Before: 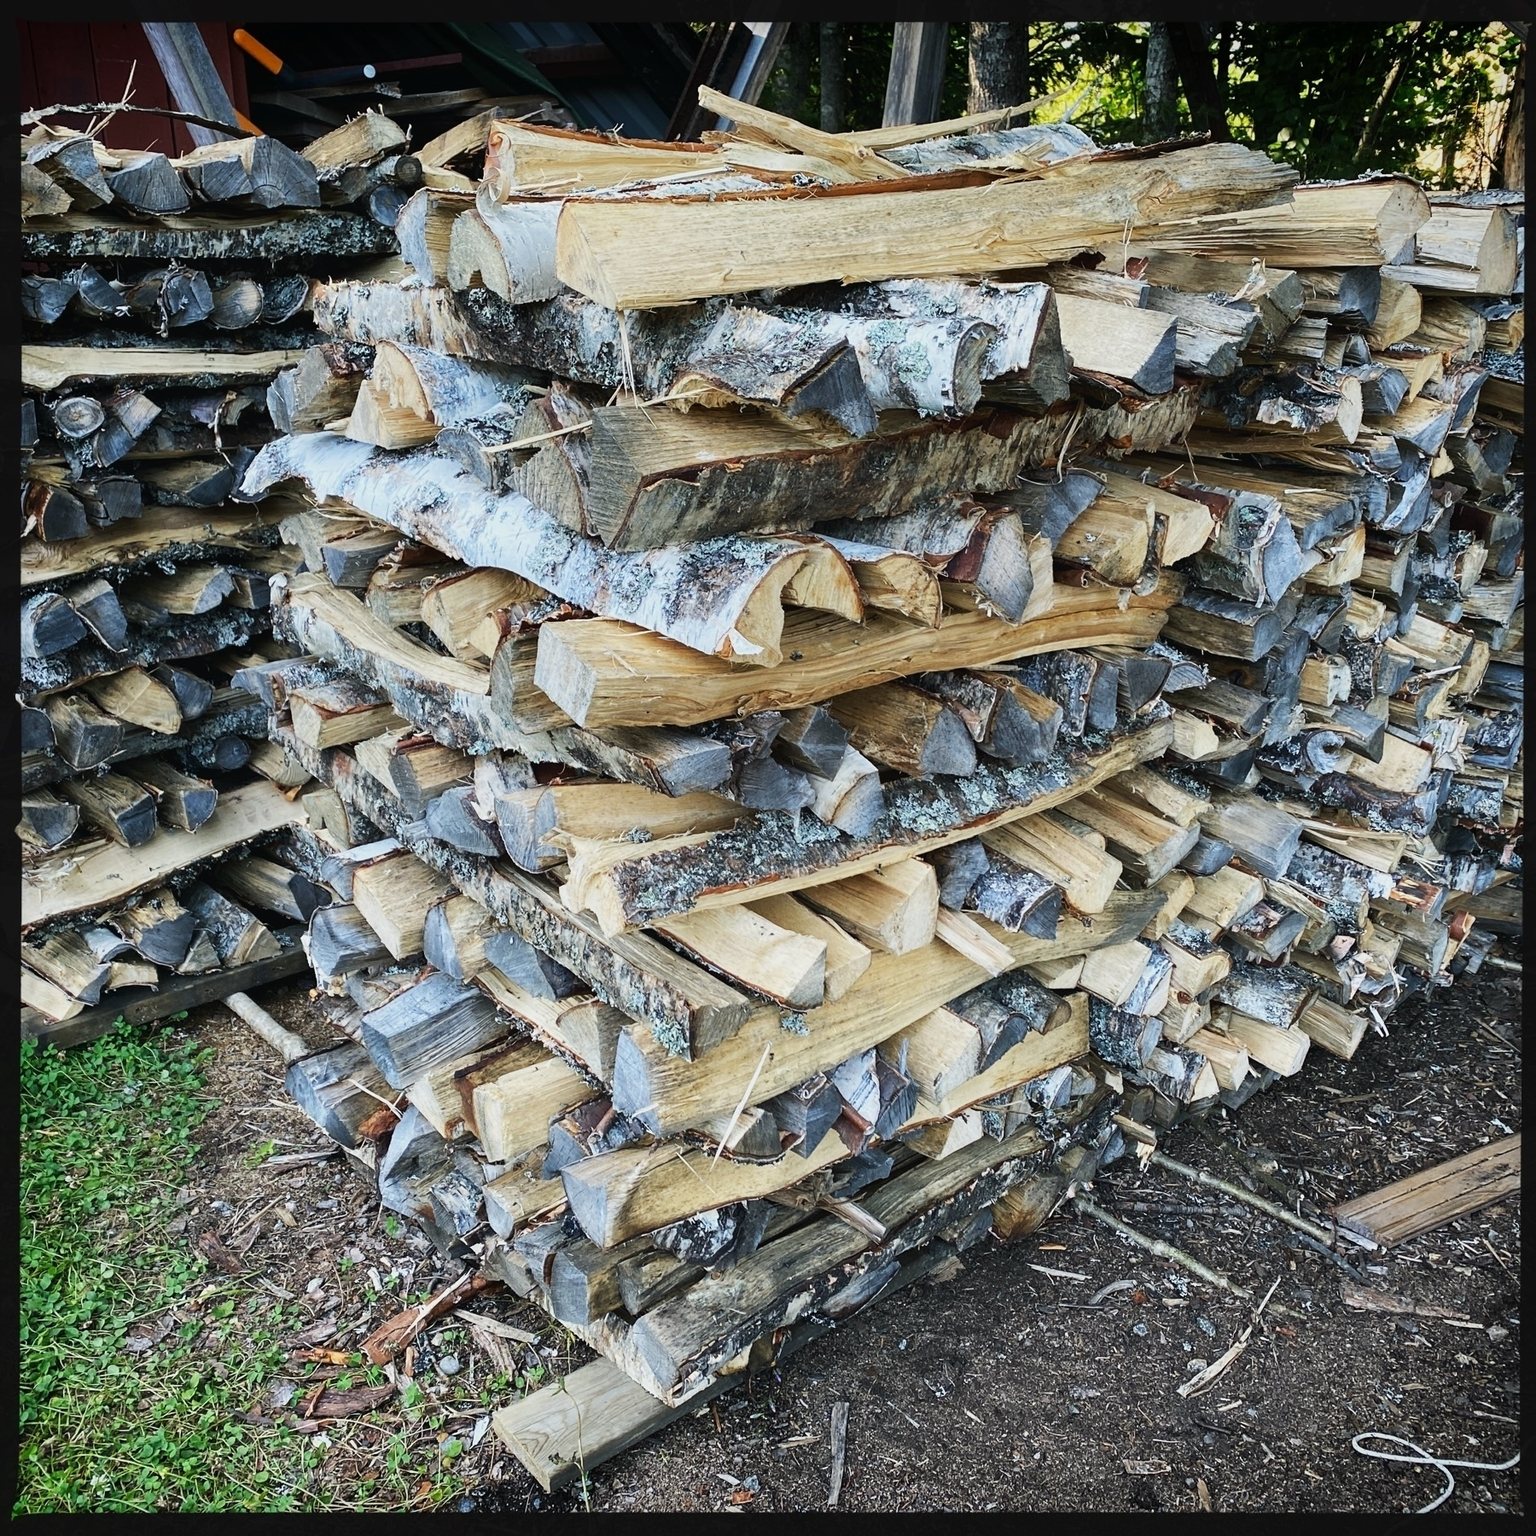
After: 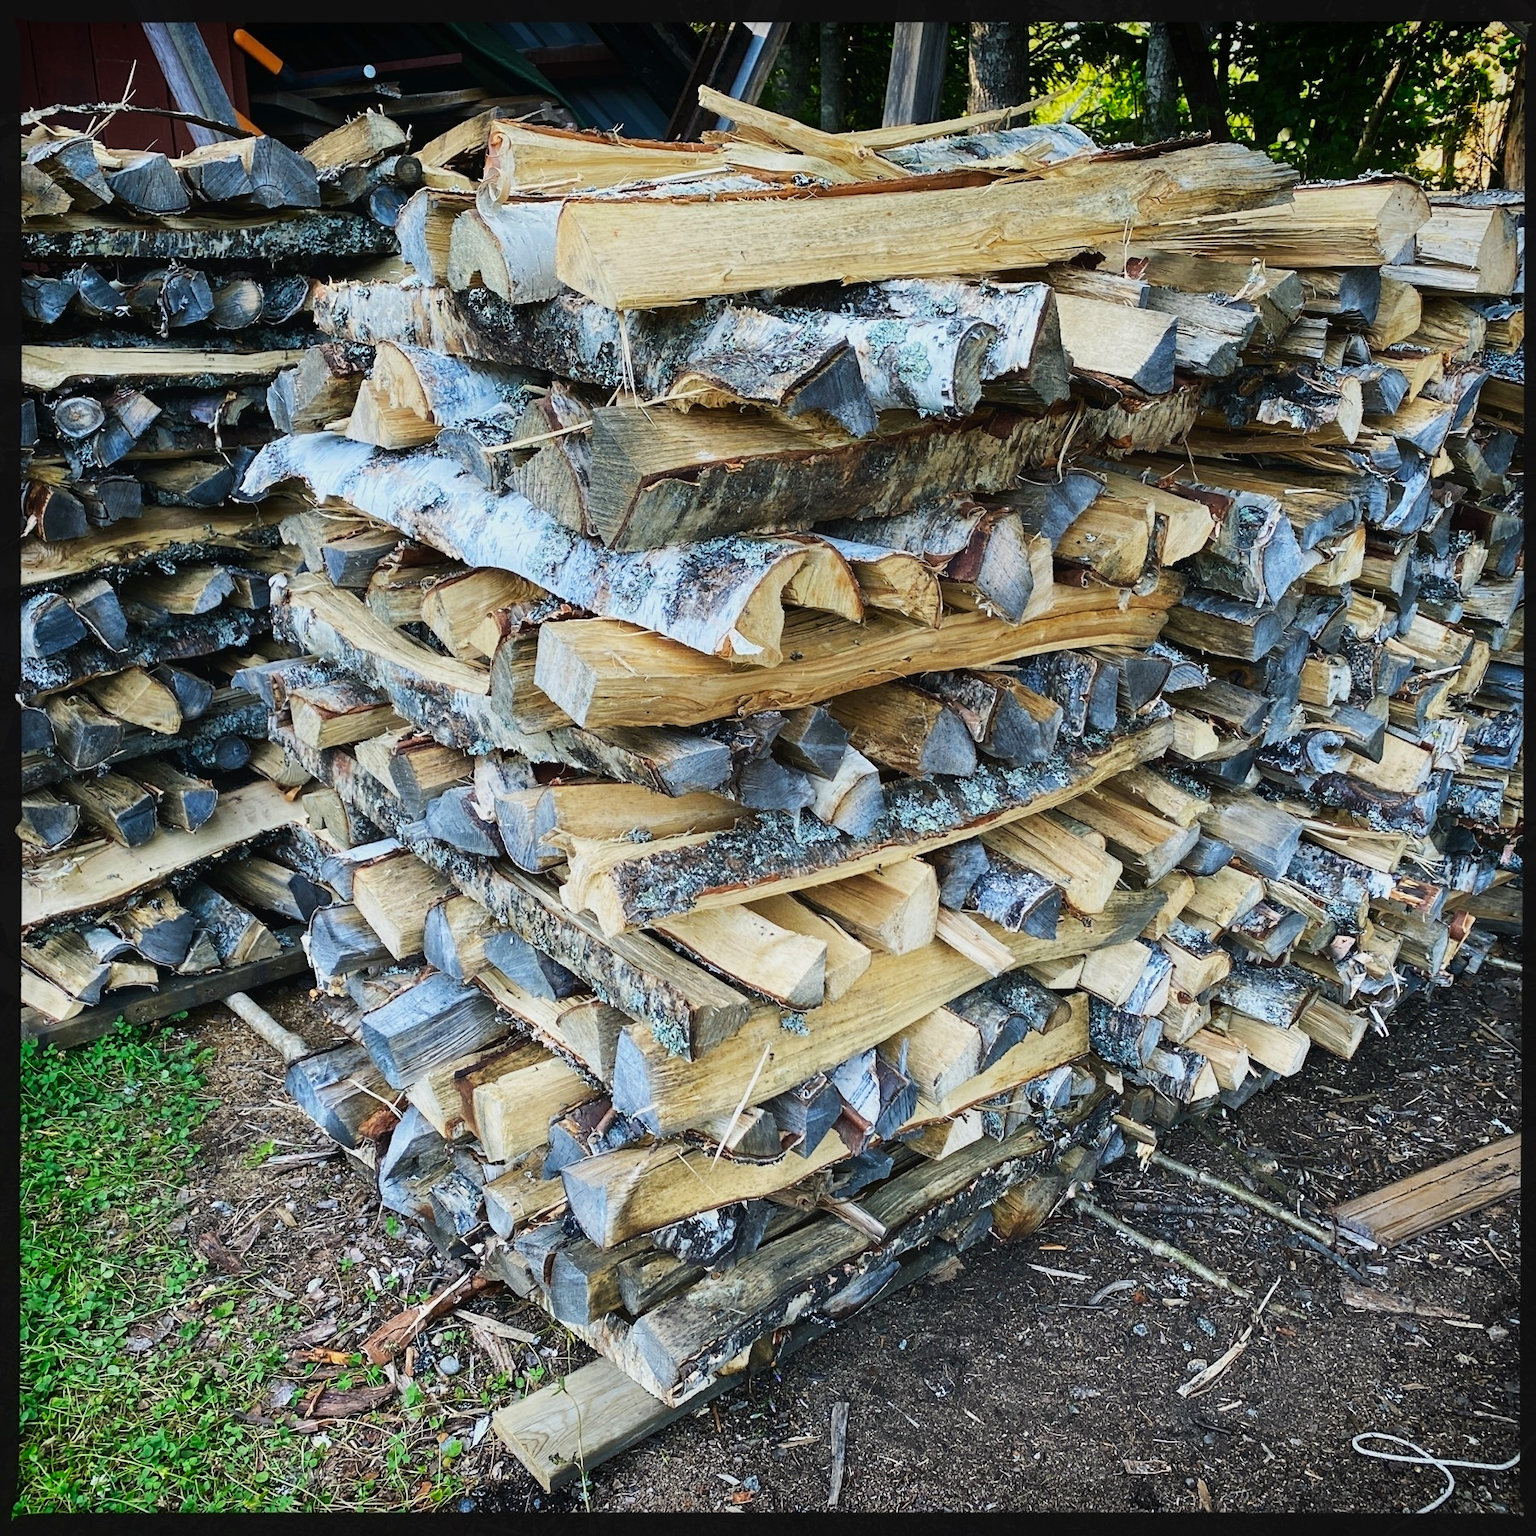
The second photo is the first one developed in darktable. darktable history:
color zones: curves: ch0 [(0, 0.497) (0.096, 0.361) (0.221, 0.538) (0.429, 0.5) (0.571, 0.5) (0.714, 0.5) (0.857, 0.5) (1, 0.497)]; ch1 [(0, 0.5) (0.143, 0.5) (0.257, -0.002) (0.429, 0.04) (0.571, -0.001) (0.714, -0.015) (0.857, 0.024) (1, 0.5)], mix -130.45%
